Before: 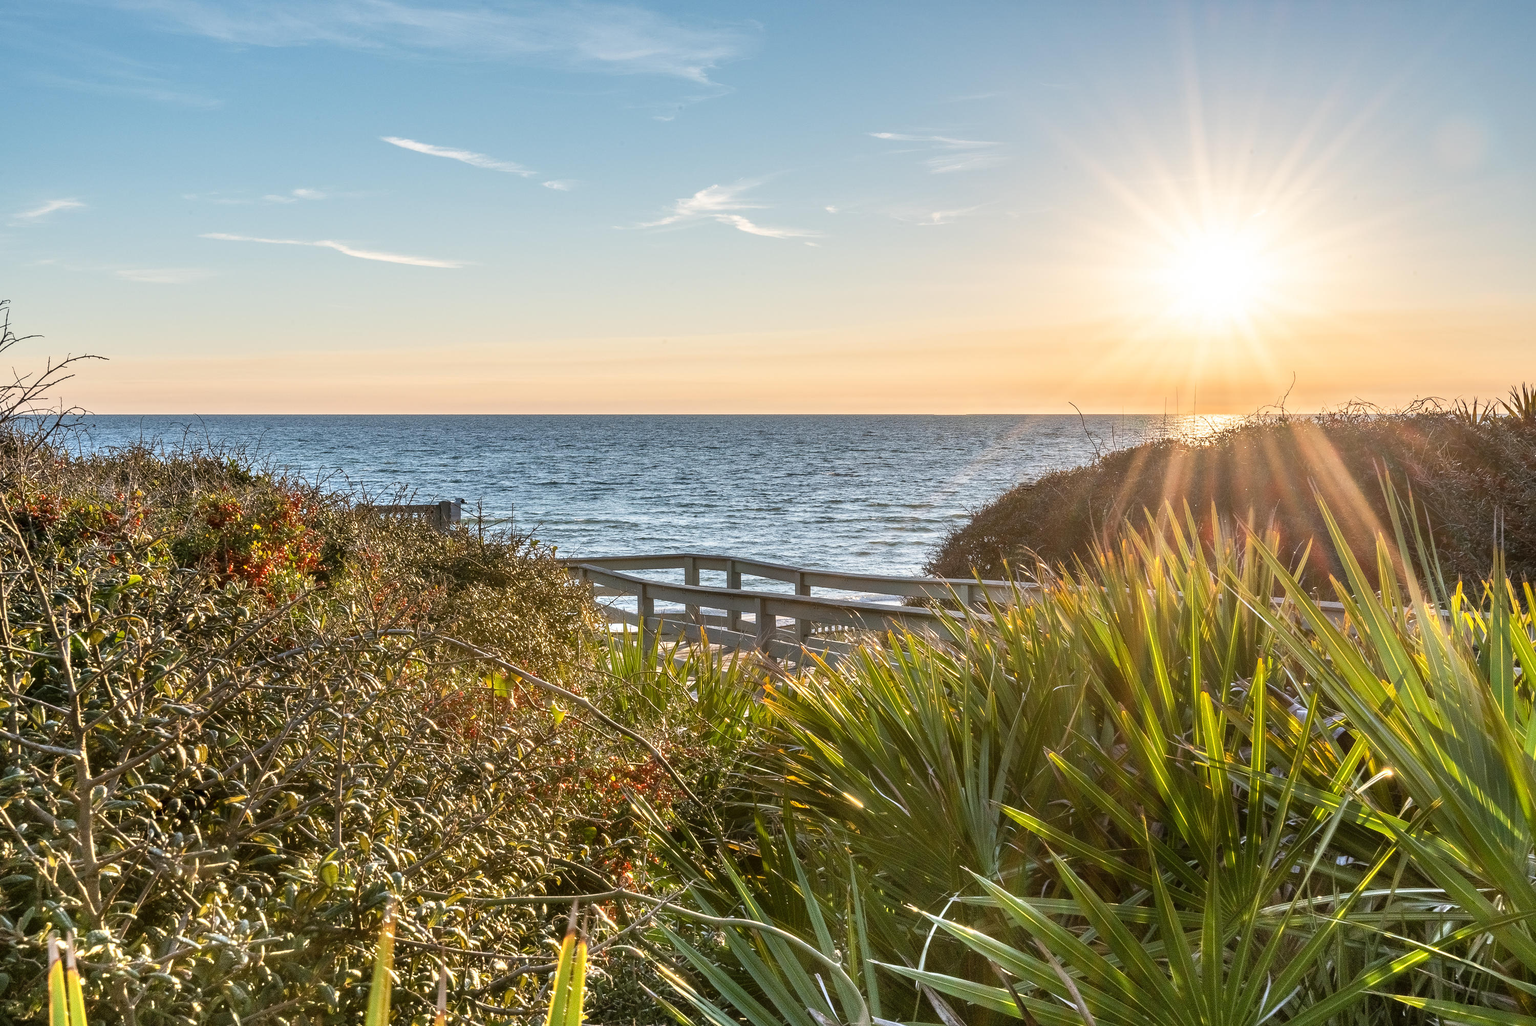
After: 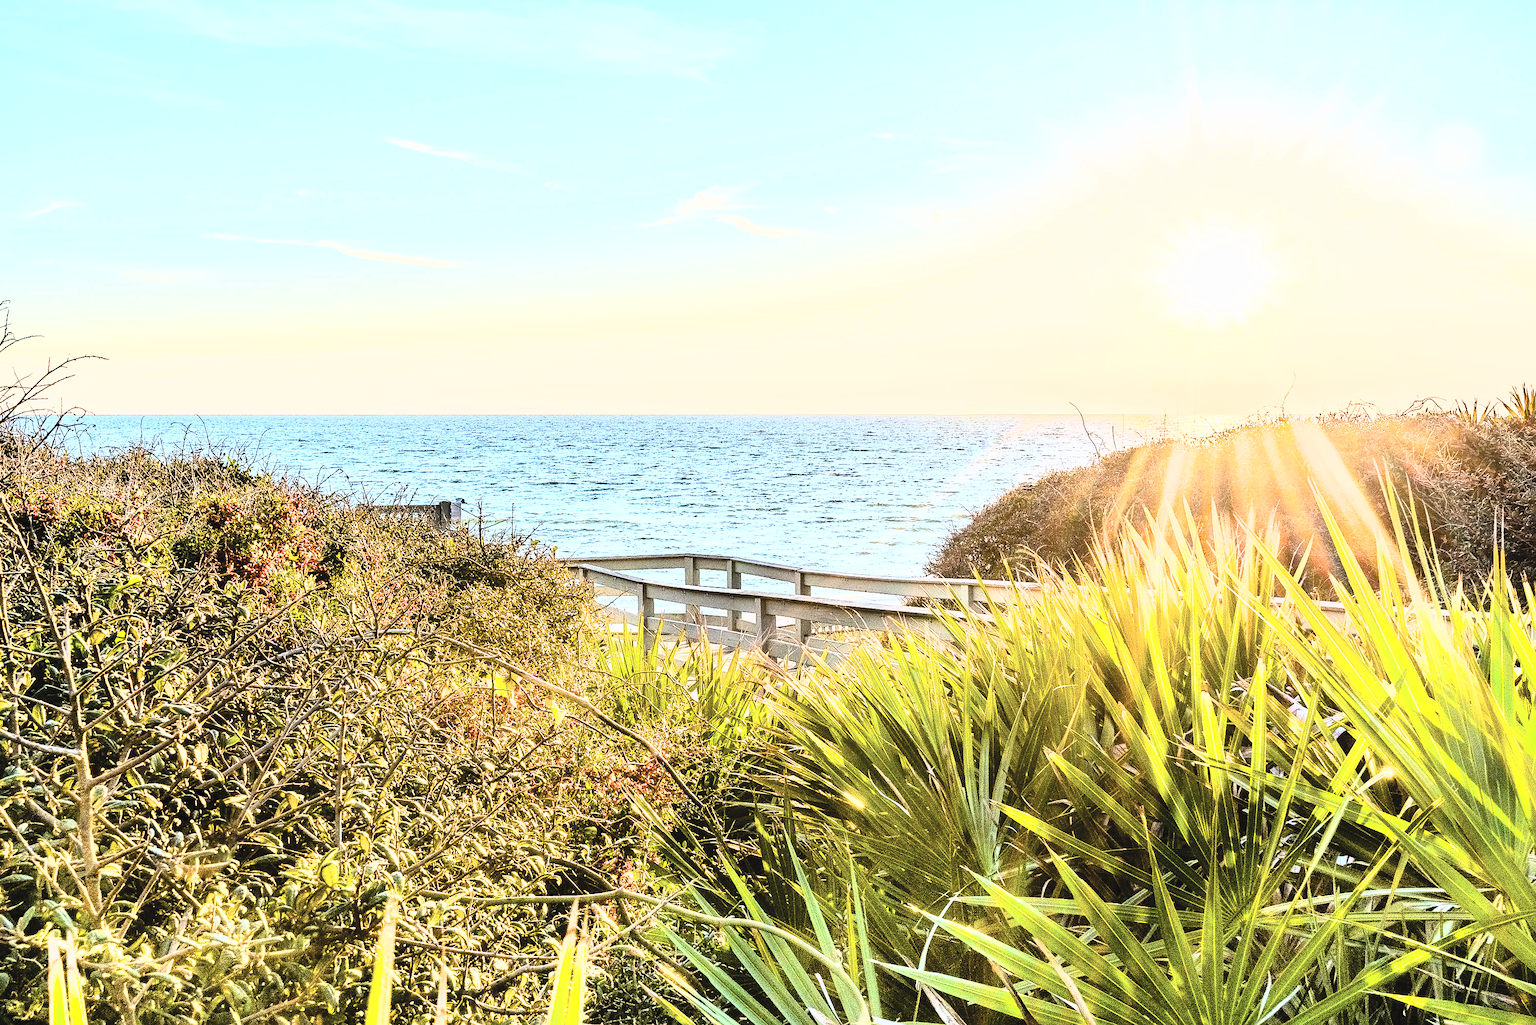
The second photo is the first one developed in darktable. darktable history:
exposure: compensate highlight preservation false
filmic rgb: black relative exposure -16 EV, white relative exposure 2.93 EV, hardness 10.04, color science v6 (2022)
contrast brightness saturation: contrast 0.39, brightness 0.53
color balance rgb: linear chroma grading › global chroma 15%, perceptual saturation grading › global saturation 30%
sharpen: radius 2.529, amount 0.323
rgb curve: curves: ch0 [(0, 0) (0.21, 0.15) (0.24, 0.21) (0.5, 0.75) (0.75, 0.96) (0.89, 0.99) (1, 1)]; ch1 [(0, 0.02) (0.21, 0.13) (0.25, 0.2) (0.5, 0.67) (0.75, 0.9) (0.89, 0.97) (1, 1)]; ch2 [(0, 0.02) (0.21, 0.13) (0.25, 0.2) (0.5, 0.67) (0.75, 0.9) (0.89, 0.97) (1, 1)], compensate middle gray true
